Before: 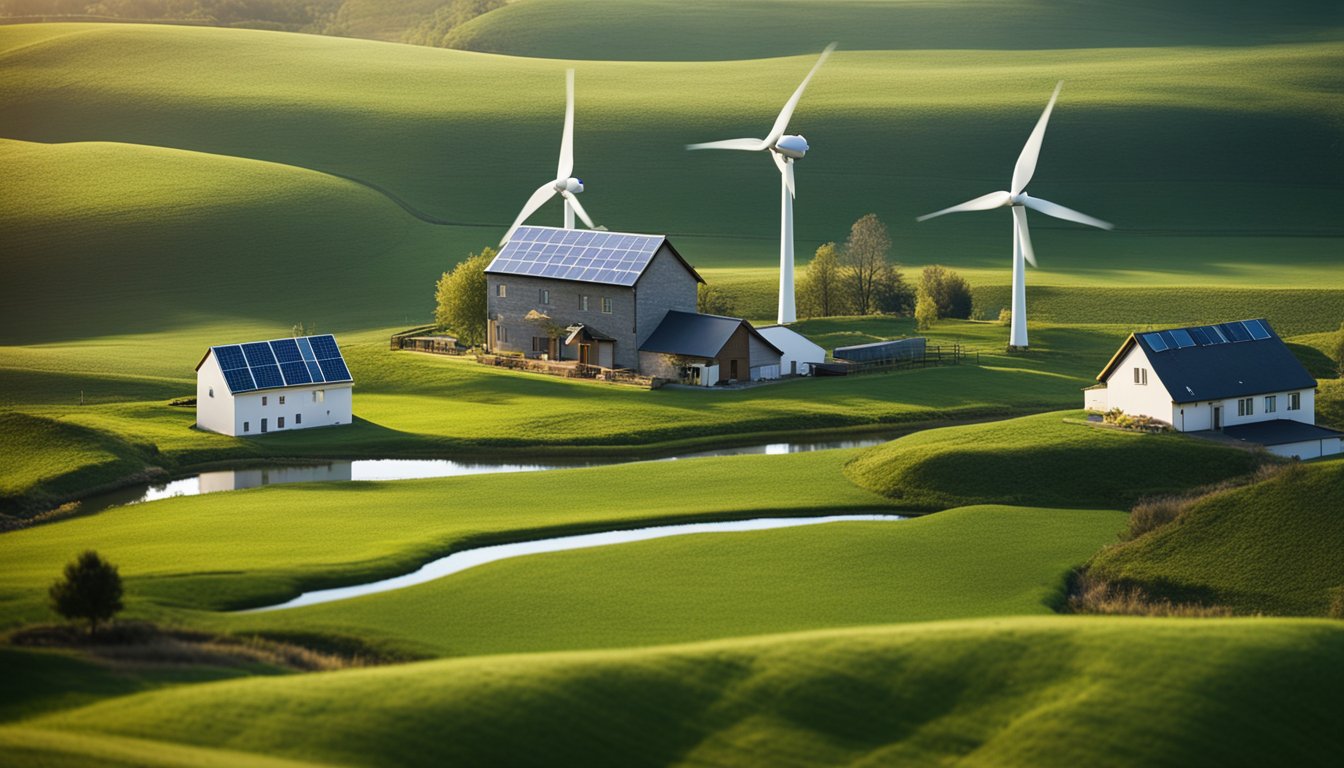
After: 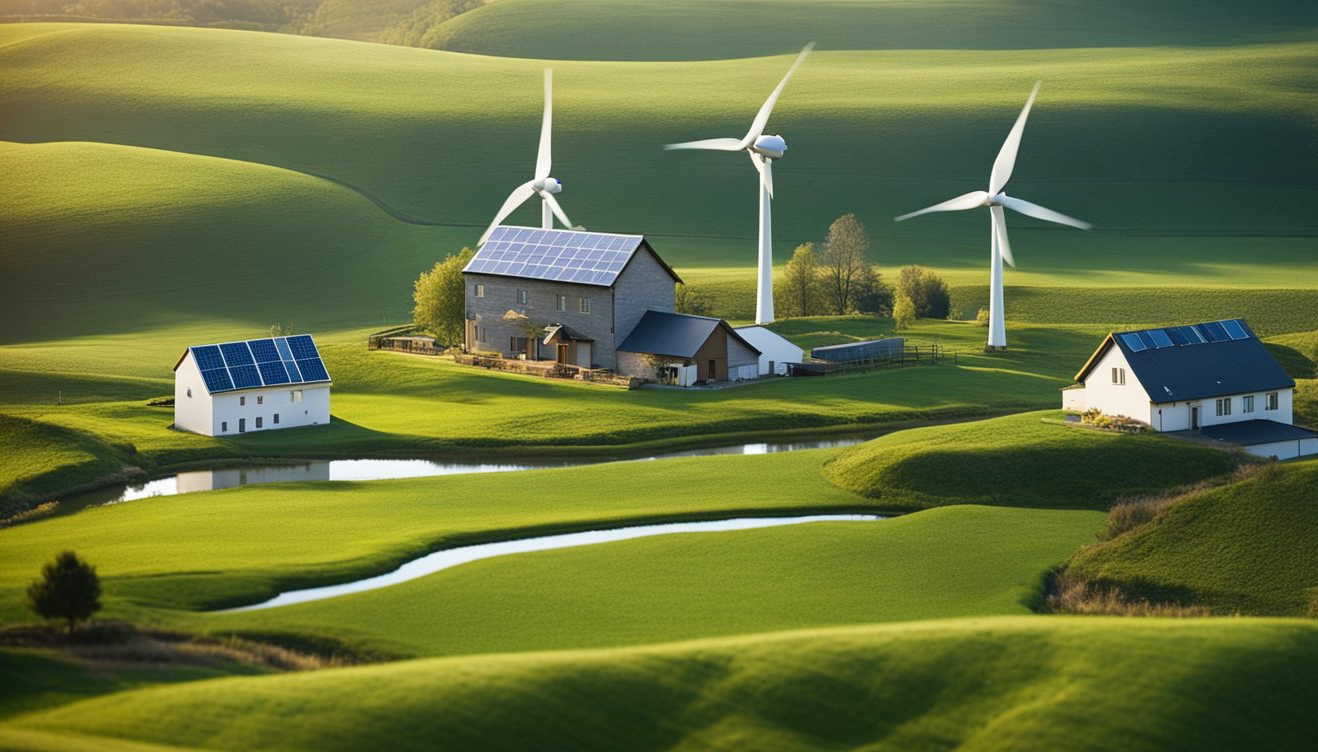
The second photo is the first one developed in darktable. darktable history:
crop: left 1.654%, right 0.279%, bottom 2.027%
levels: white 99.91%, levels [0, 0.478, 1]
